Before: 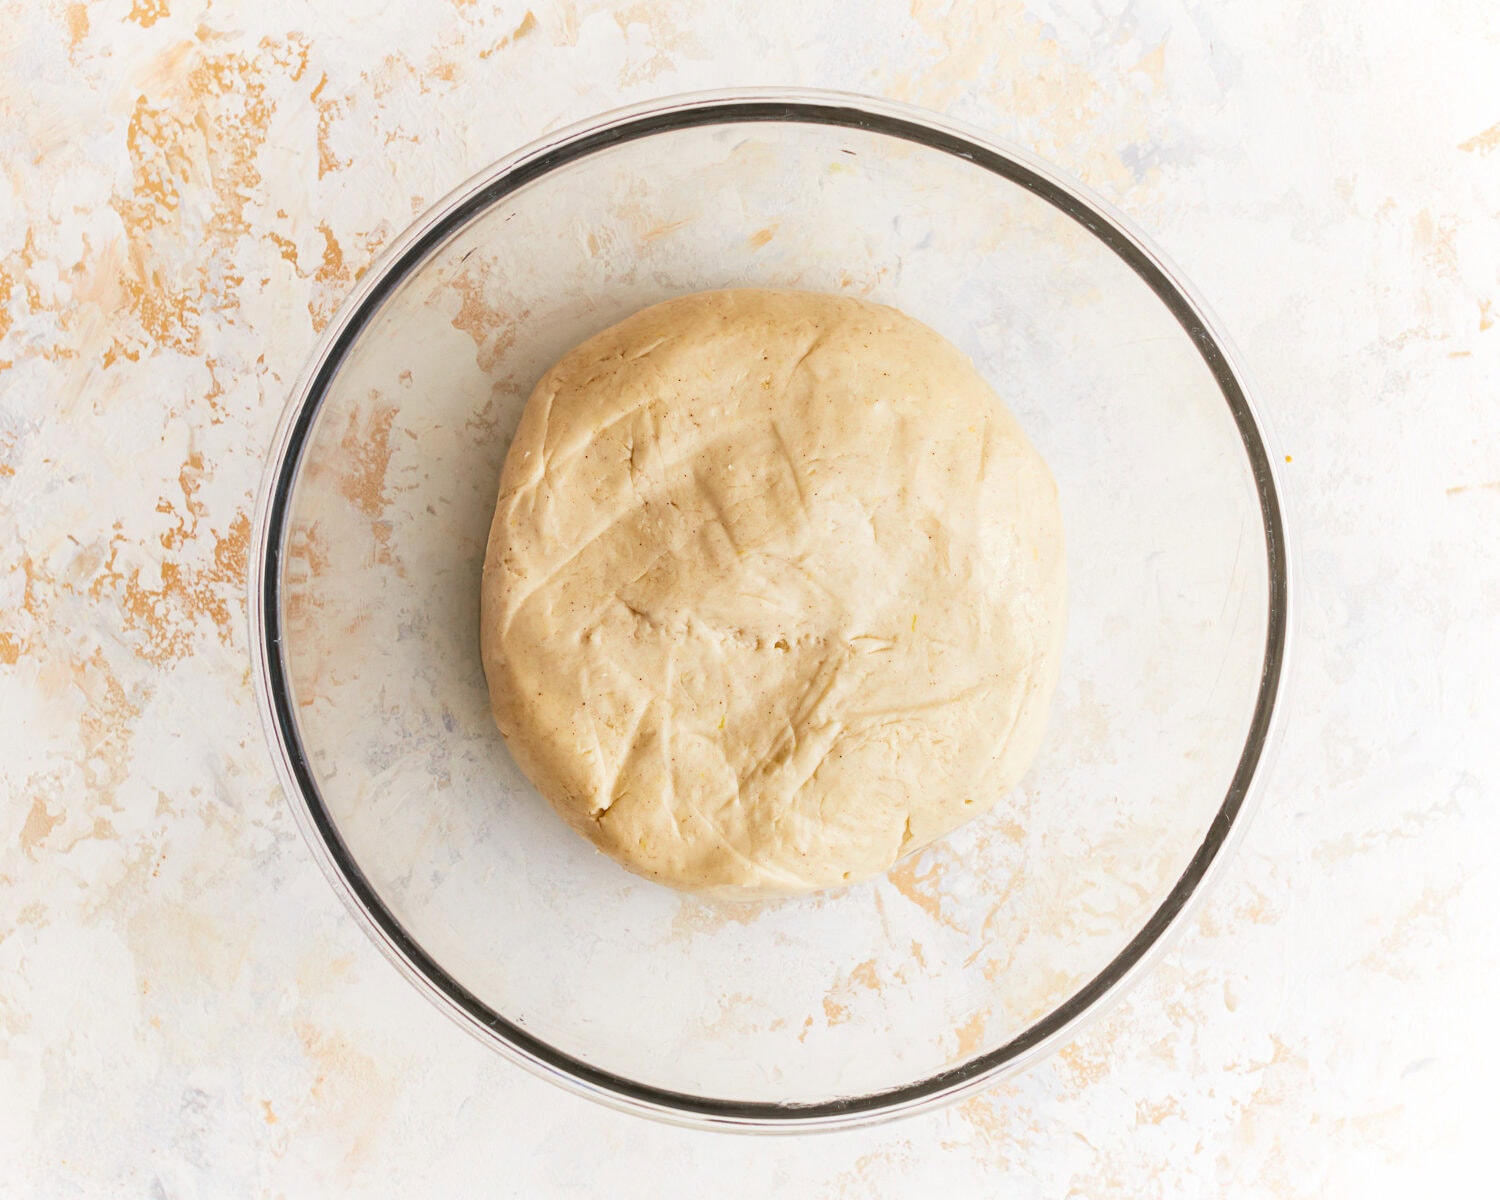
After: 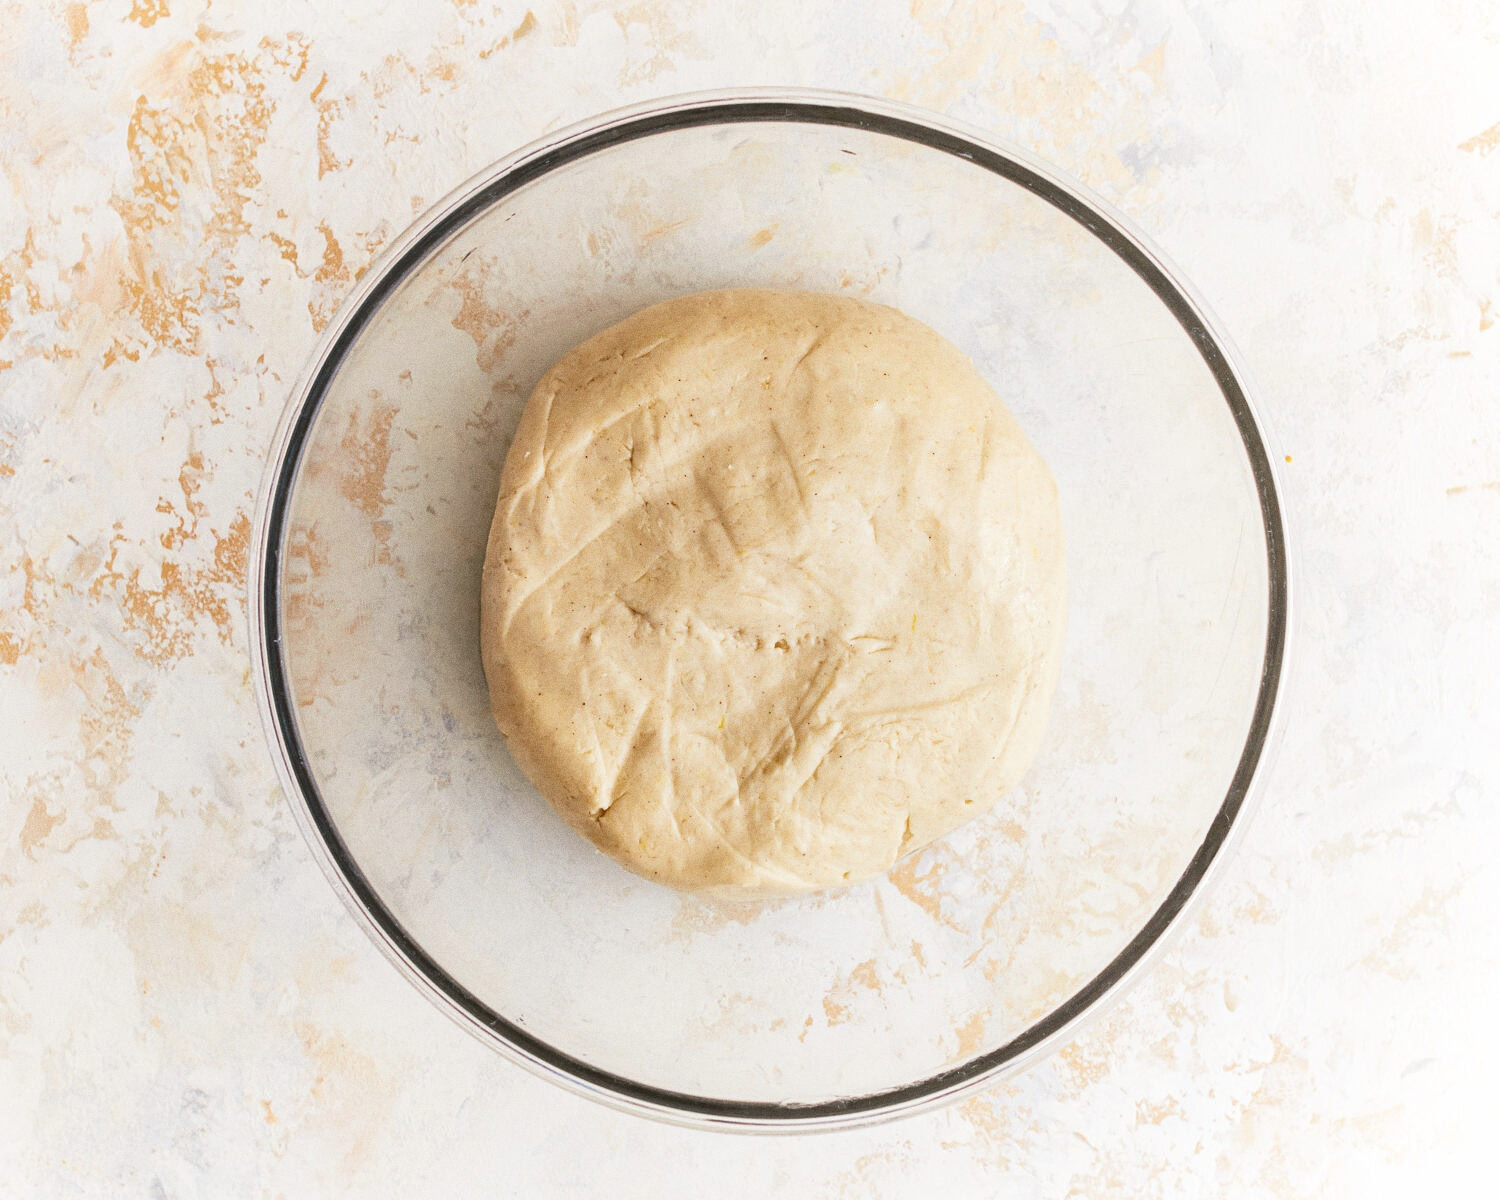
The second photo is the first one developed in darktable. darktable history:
contrast brightness saturation: saturation -0.1
grain: coarseness 0.47 ISO
